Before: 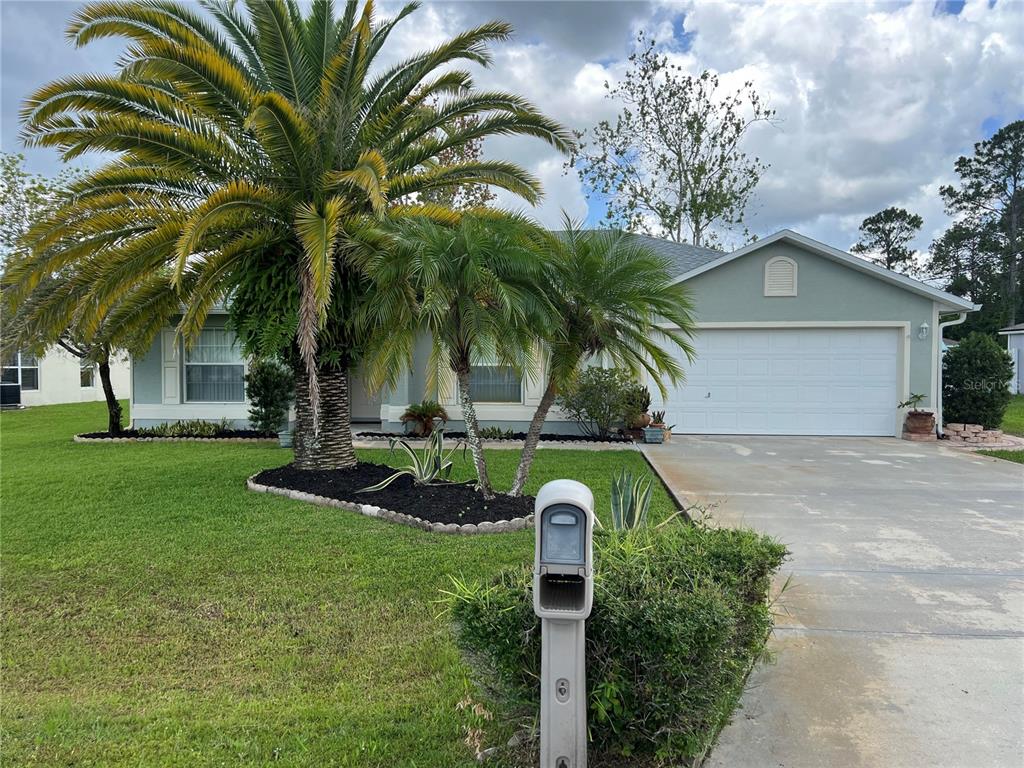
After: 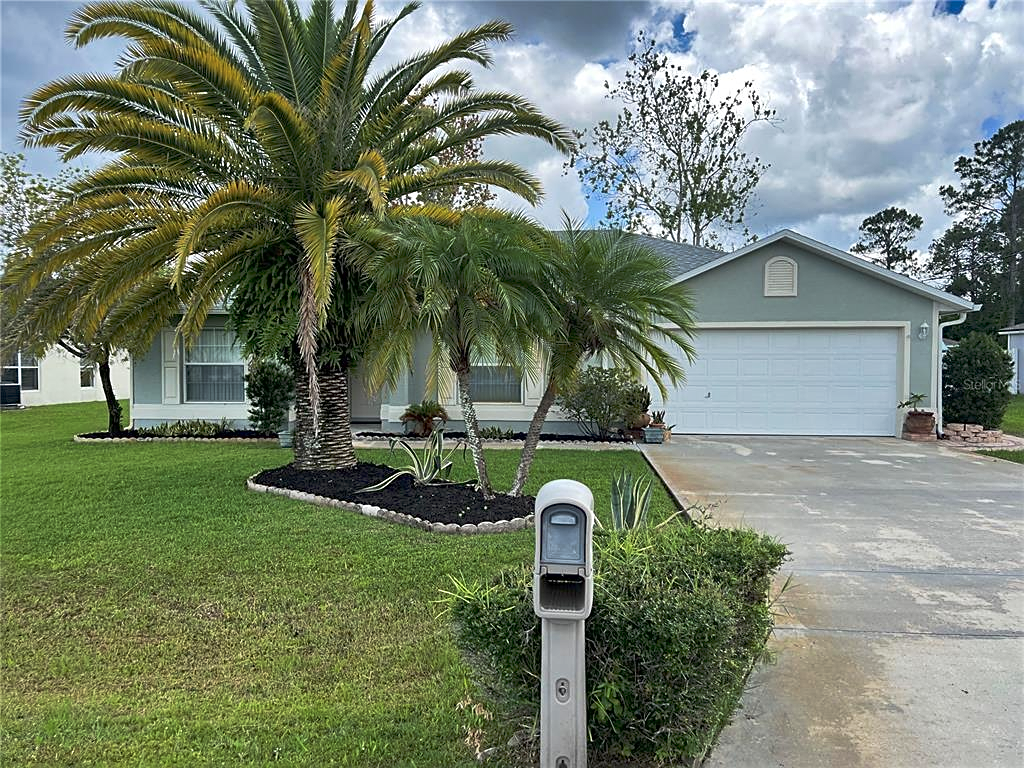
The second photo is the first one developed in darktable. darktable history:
exposure: black level correction 0.001, exposure 0.017 EV, compensate exposure bias true, compensate highlight preservation false
sharpen: on, module defaults
contrast brightness saturation: contrast 0.07
shadows and highlights: soften with gaussian
tone curve: curves: ch0 [(0, 0) (0.003, 0.013) (0.011, 0.02) (0.025, 0.037) (0.044, 0.068) (0.069, 0.108) (0.1, 0.138) (0.136, 0.168) (0.177, 0.203) (0.224, 0.241) (0.277, 0.281) (0.335, 0.328) (0.399, 0.382) (0.468, 0.448) (0.543, 0.519) (0.623, 0.603) (0.709, 0.705) (0.801, 0.808) (0.898, 0.903) (1, 1)], preserve colors none
